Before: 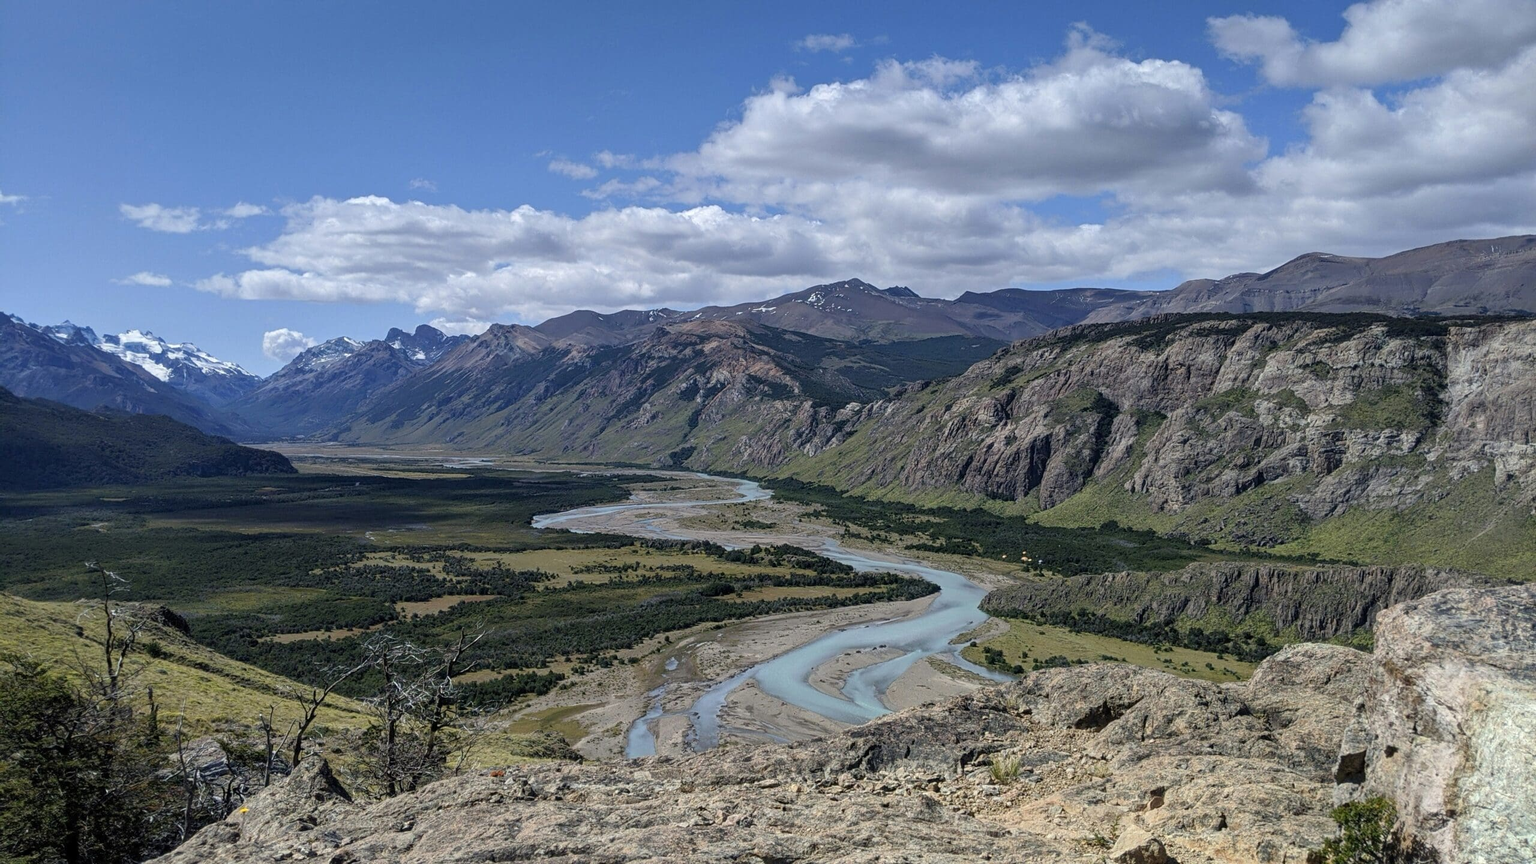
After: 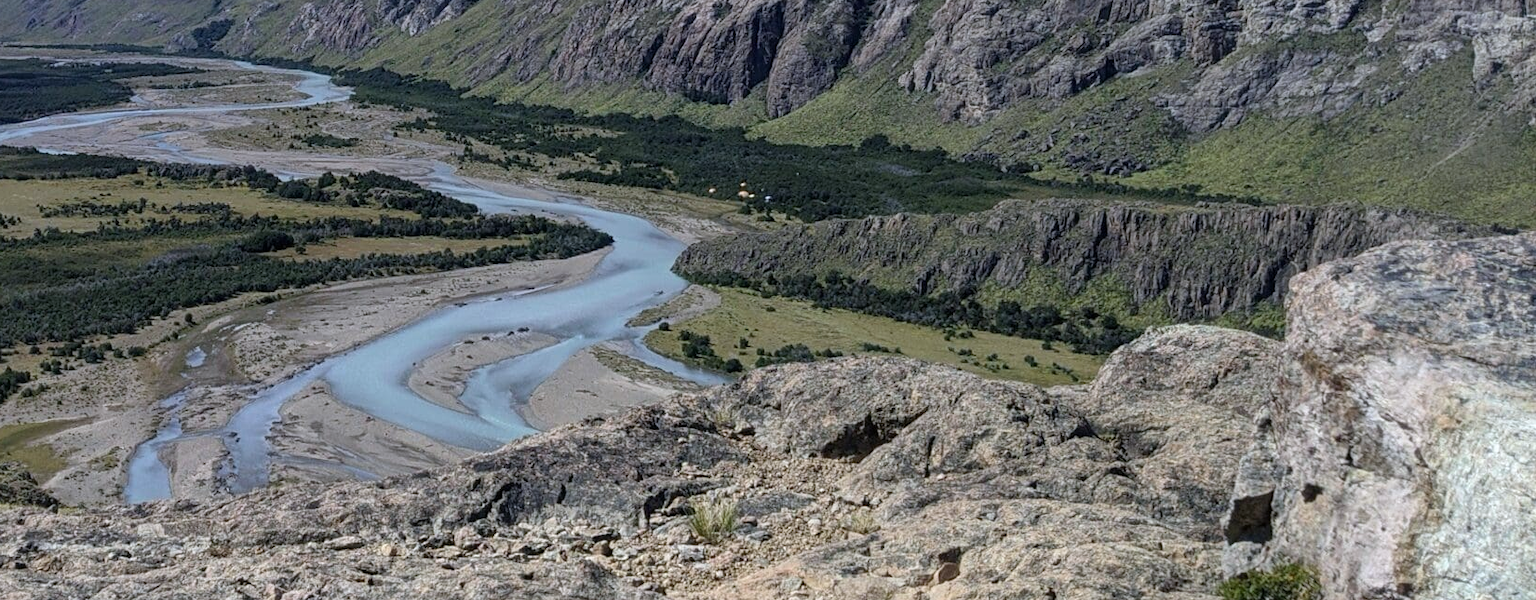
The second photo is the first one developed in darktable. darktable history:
color calibration: illuminant as shot in camera, x 0.358, y 0.373, temperature 4628.91 K
crop and rotate: left 35.509%, top 50.238%, bottom 4.934%
